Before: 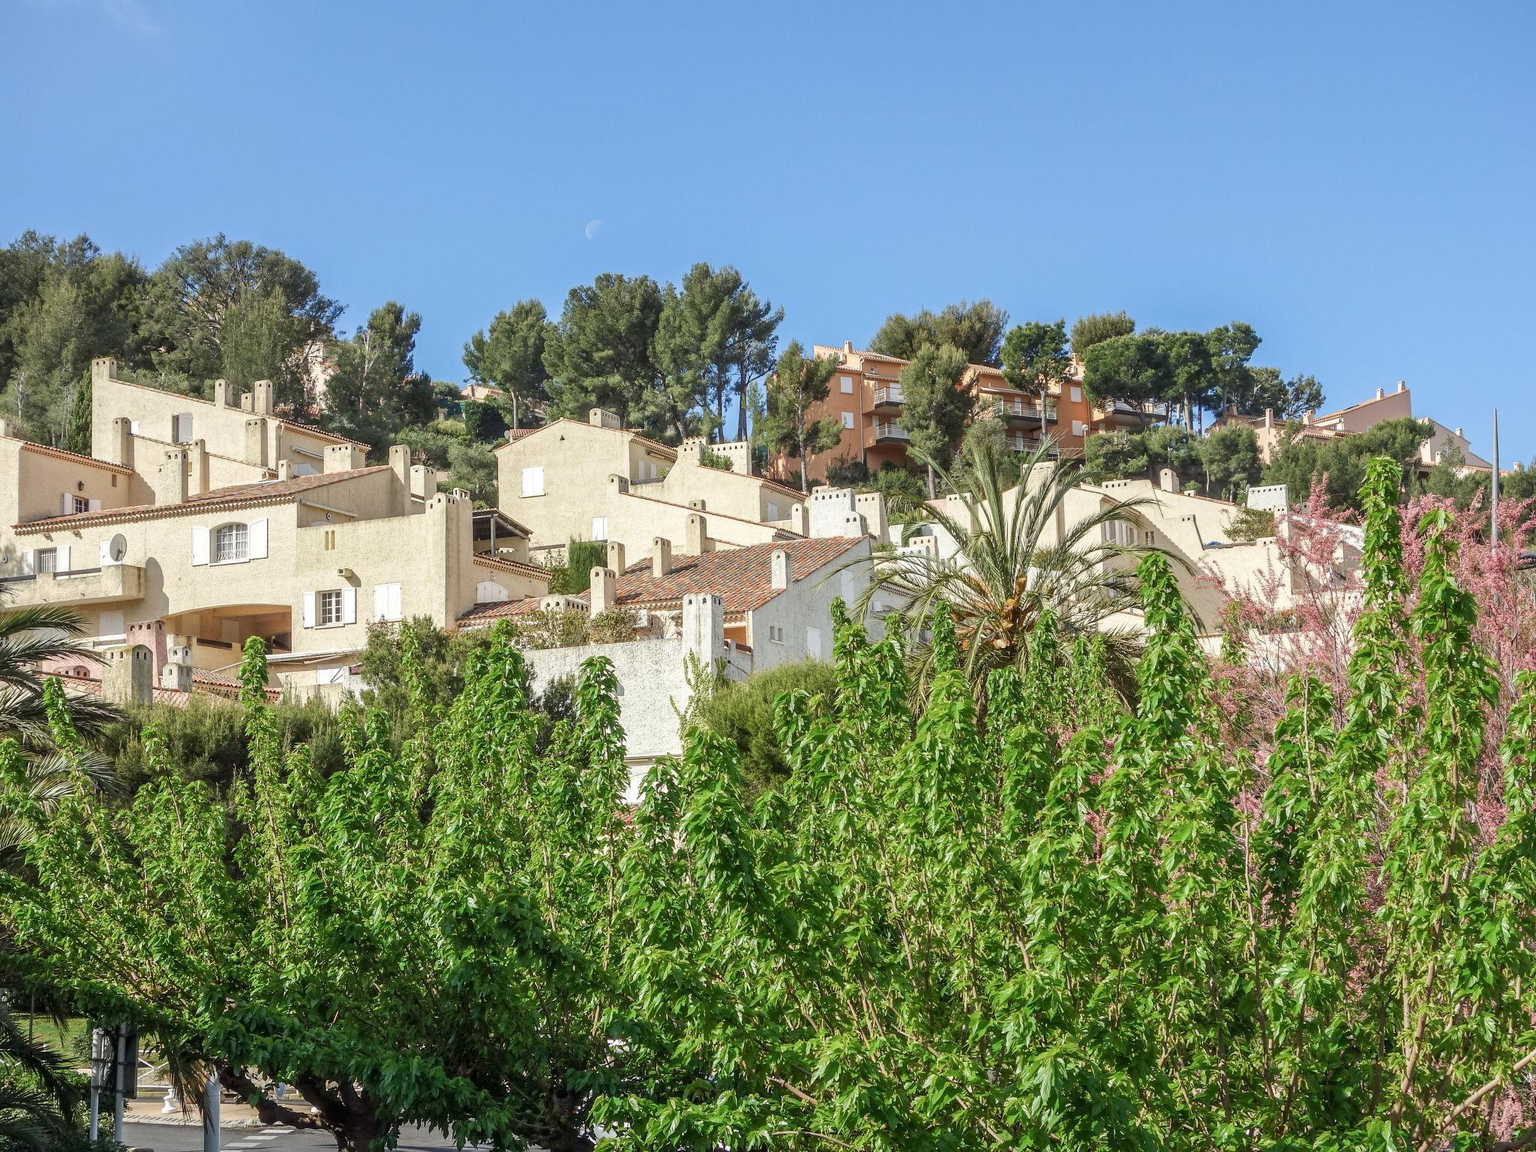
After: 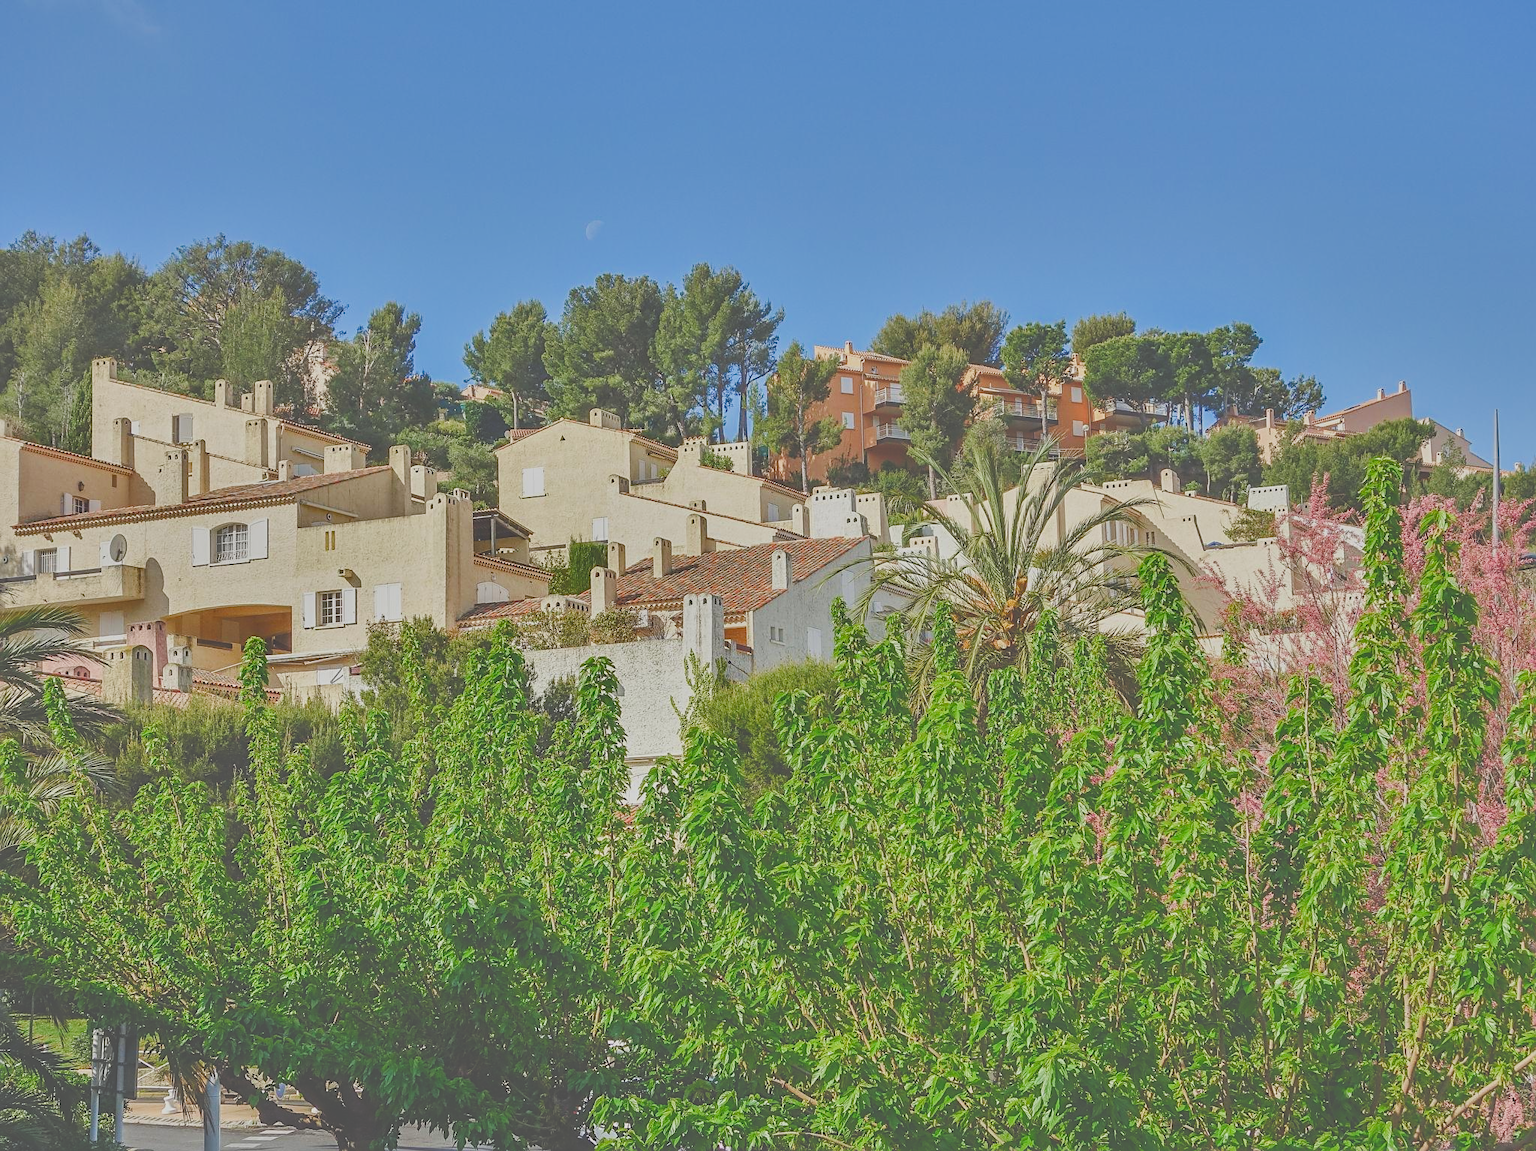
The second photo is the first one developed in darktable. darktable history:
shadows and highlights: shadows 24.5, highlights -78.15, soften with gaussian
sharpen: on, module defaults
contrast brightness saturation: saturation 0.13
filmic rgb: black relative exposure -7.65 EV, white relative exposure 4.56 EV, hardness 3.61
exposure: black level correction -0.087, compensate highlight preservation false
color balance rgb: perceptual saturation grading › global saturation 20%, perceptual saturation grading › highlights -25%, perceptual saturation grading › shadows 50.52%, global vibrance 40.24%
